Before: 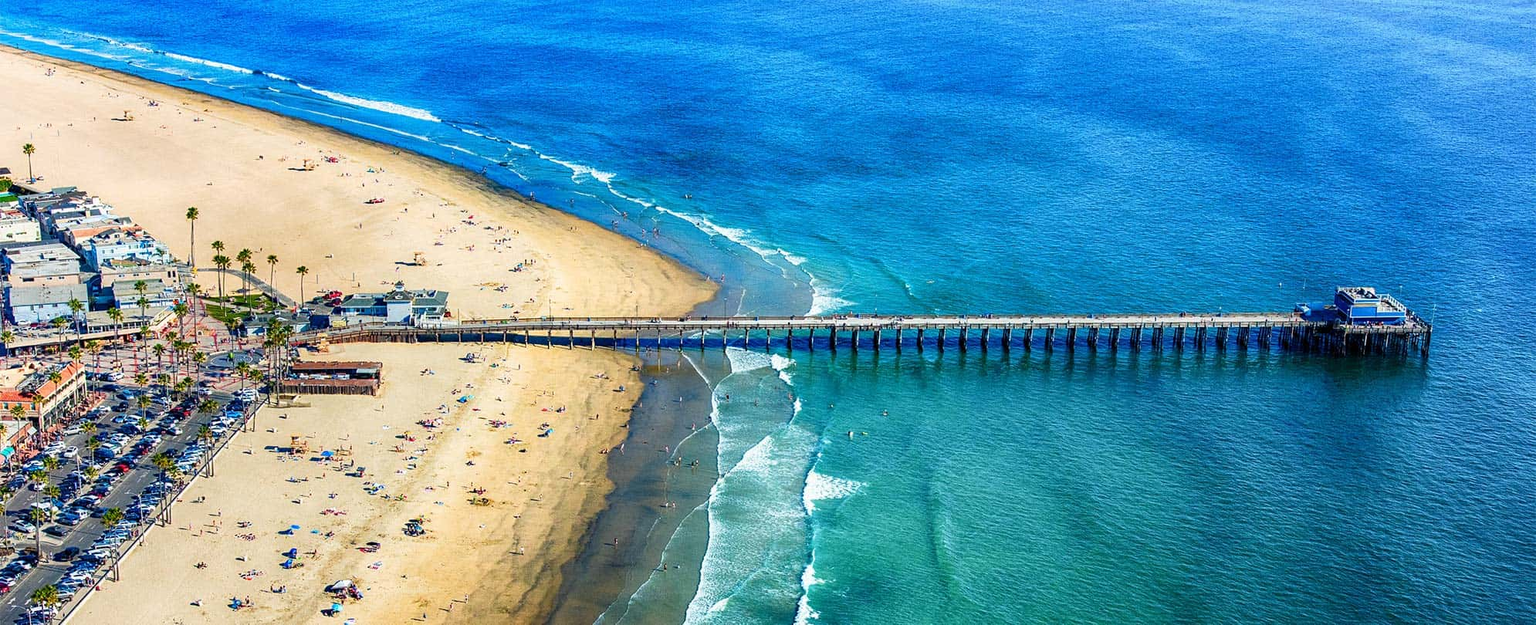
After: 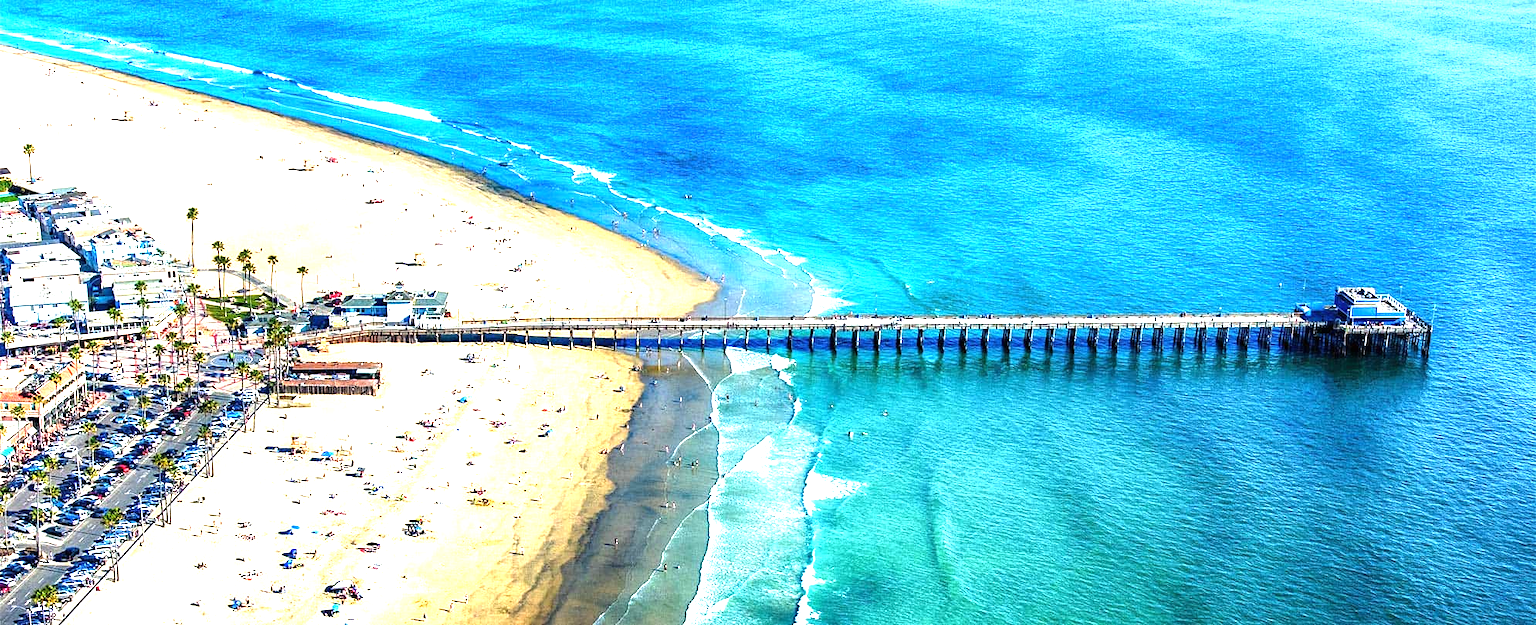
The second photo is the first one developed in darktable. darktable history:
exposure: black level correction 0, exposure 0.95 EV, compensate exposure bias true, compensate highlight preservation false
tone equalizer: -8 EV -0.417 EV, -7 EV -0.389 EV, -6 EV -0.333 EV, -5 EV -0.222 EV, -3 EV 0.222 EV, -2 EV 0.333 EV, -1 EV 0.389 EV, +0 EV 0.417 EV, edges refinement/feathering 500, mask exposure compensation -1.57 EV, preserve details no
